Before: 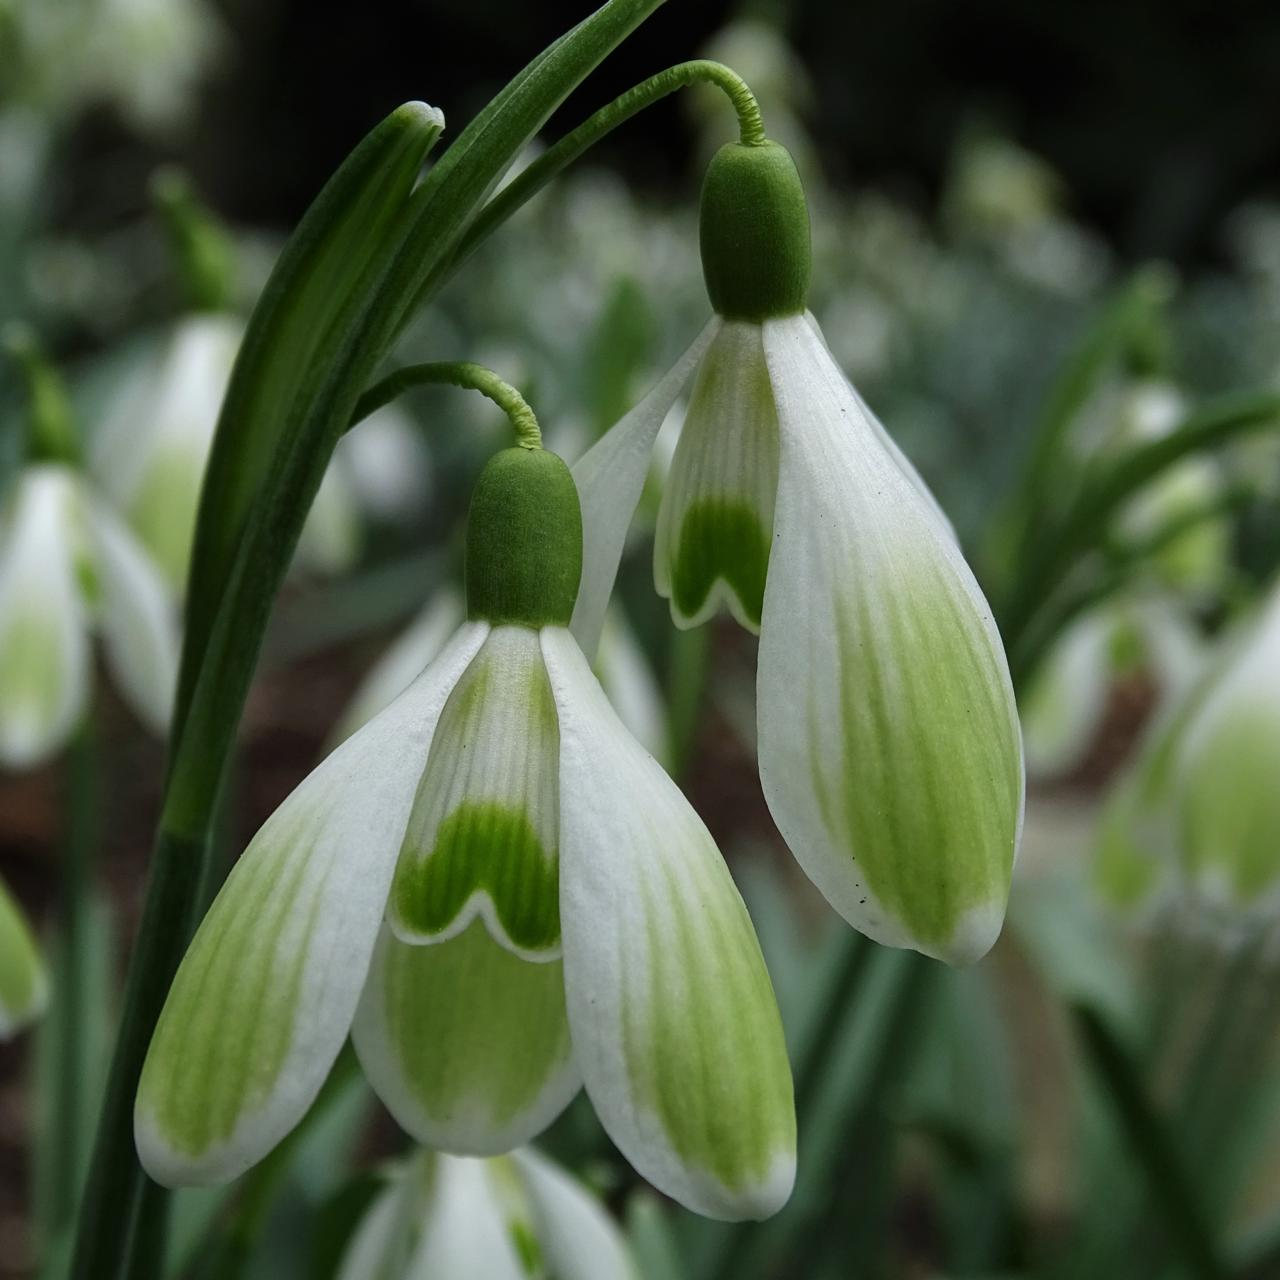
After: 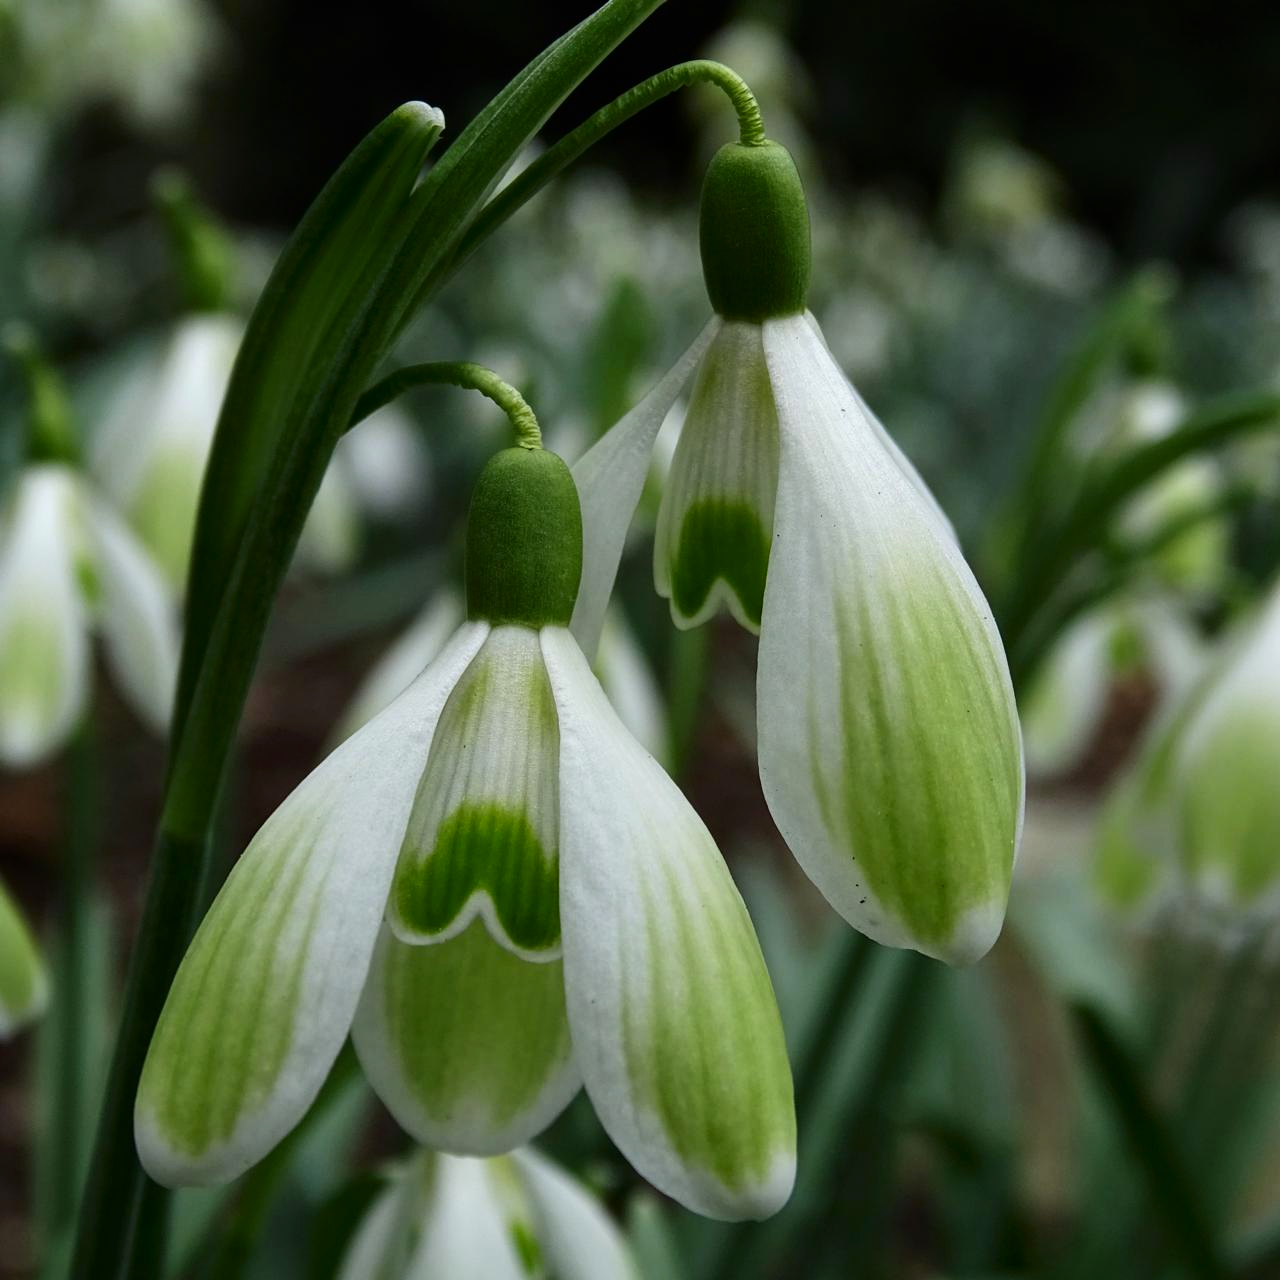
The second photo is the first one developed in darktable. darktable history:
contrast brightness saturation: contrast 0.15, brightness -0.011, saturation 0.104
